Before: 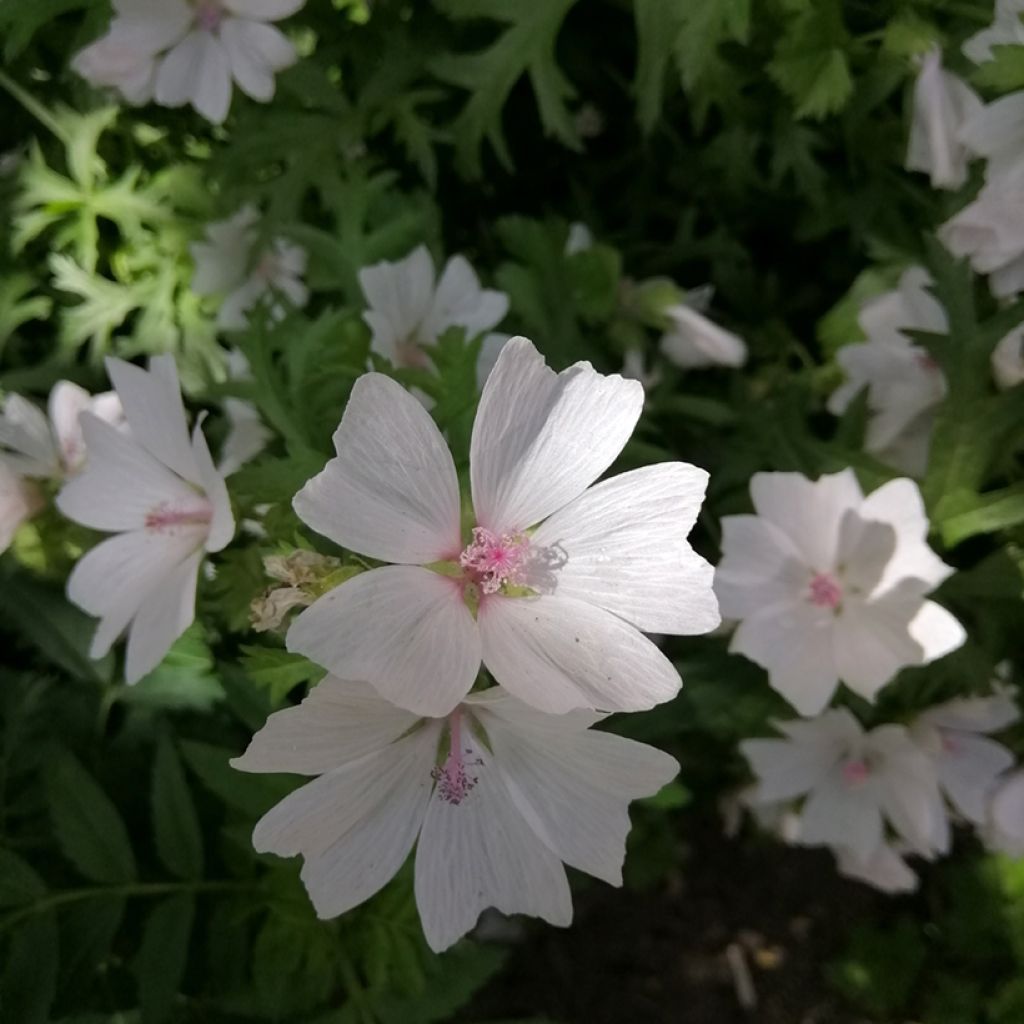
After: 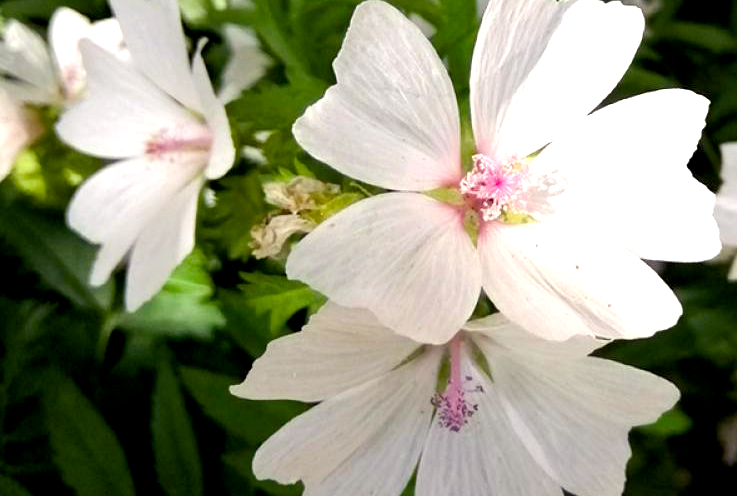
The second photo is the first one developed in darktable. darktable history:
color balance rgb: shadows lift › luminance -21.66%, shadows lift › chroma 6.57%, shadows lift › hue 270°, power › chroma 0.68%, power › hue 60°, highlights gain › luminance 6.08%, highlights gain › chroma 1.33%, highlights gain › hue 90°, global offset › luminance -0.87%, perceptual saturation grading › global saturation 26.86%, perceptual saturation grading › highlights -28.39%, perceptual saturation grading › mid-tones 15.22%, perceptual saturation grading › shadows 33.98%, perceptual brilliance grading › highlights 10%, perceptual brilliance grading › mid-tones 5%
crop: top 36.498%, right 27.964%, bottom 14.995%
exposure: exposure 1 EV, compensate highlight preservation false
